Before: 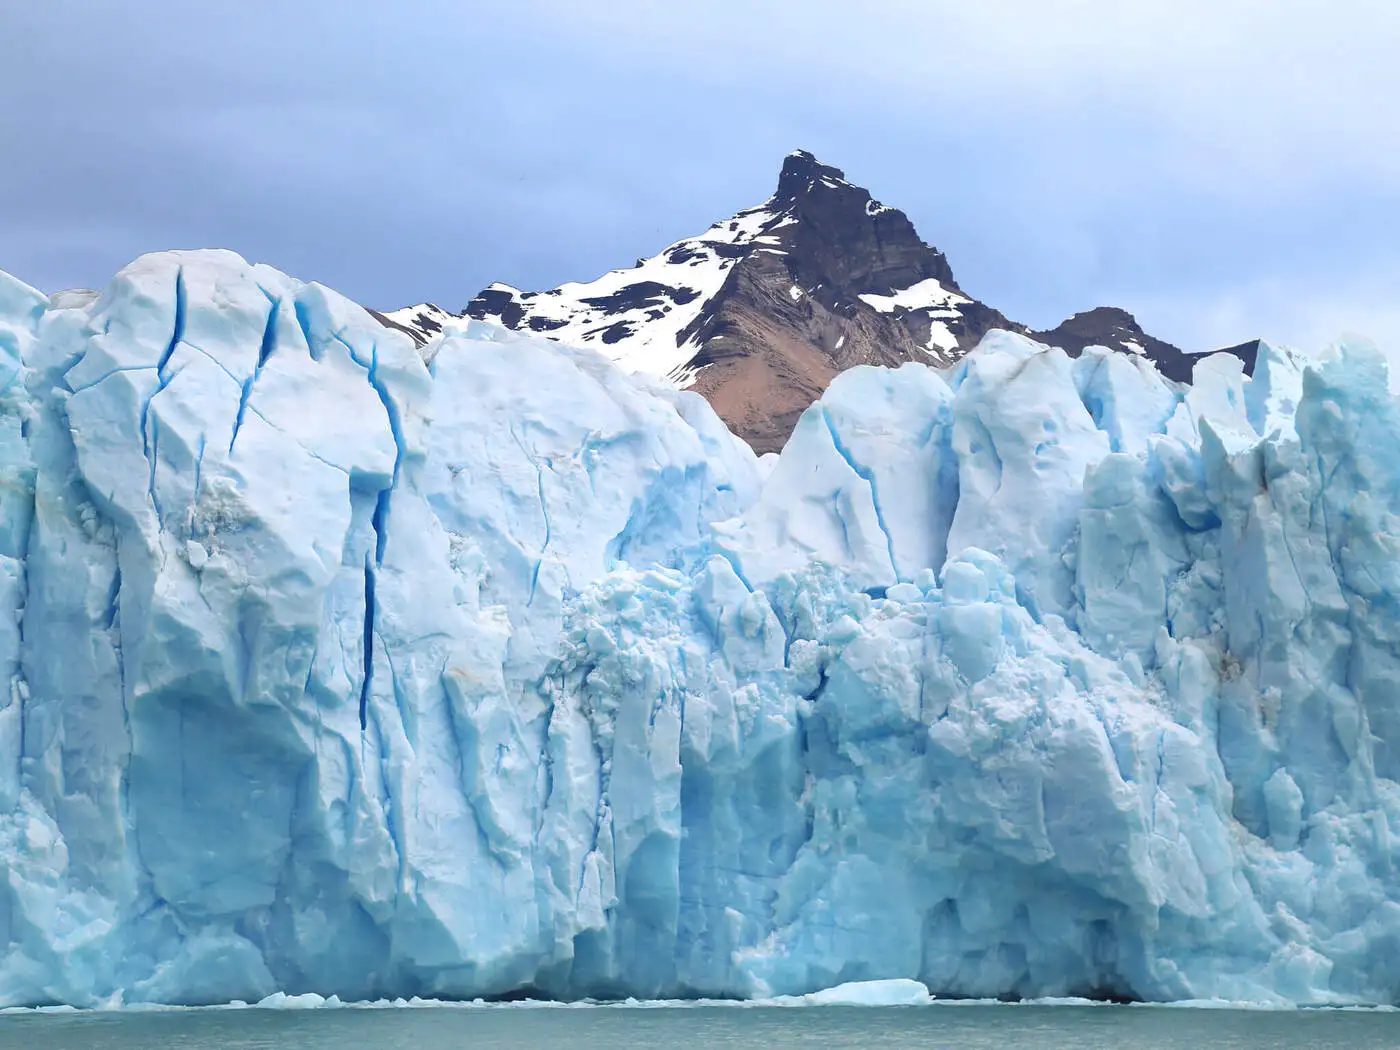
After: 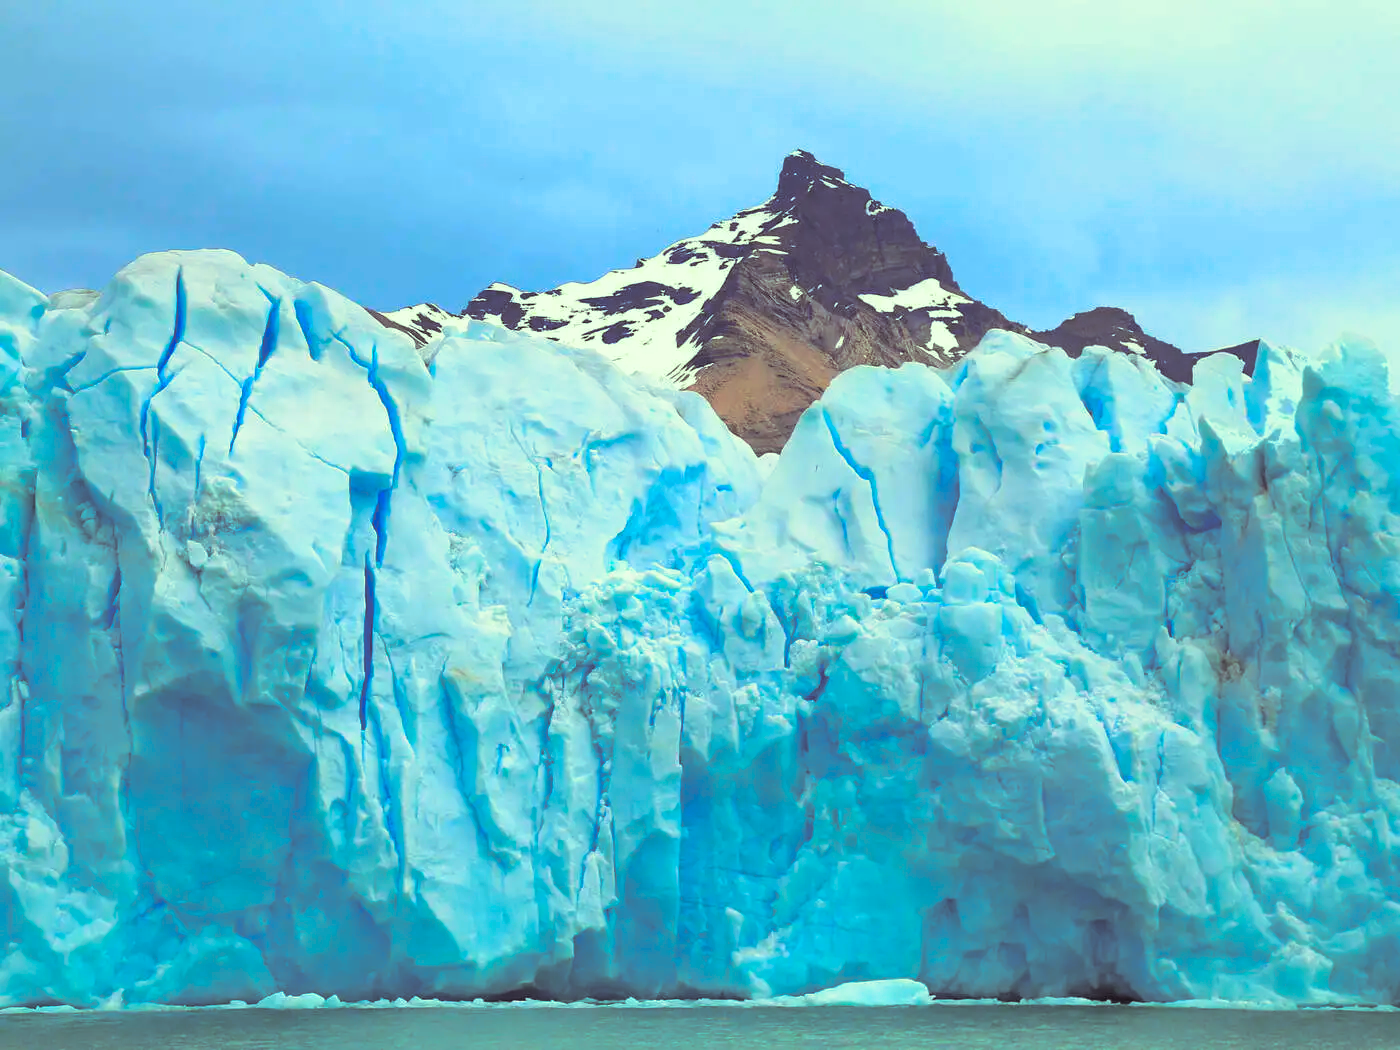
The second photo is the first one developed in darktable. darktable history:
split-toning: shadows › saturation 0.2
color correction: highlights a* -10.77, highlights b* 9.8, saturation 1.72
